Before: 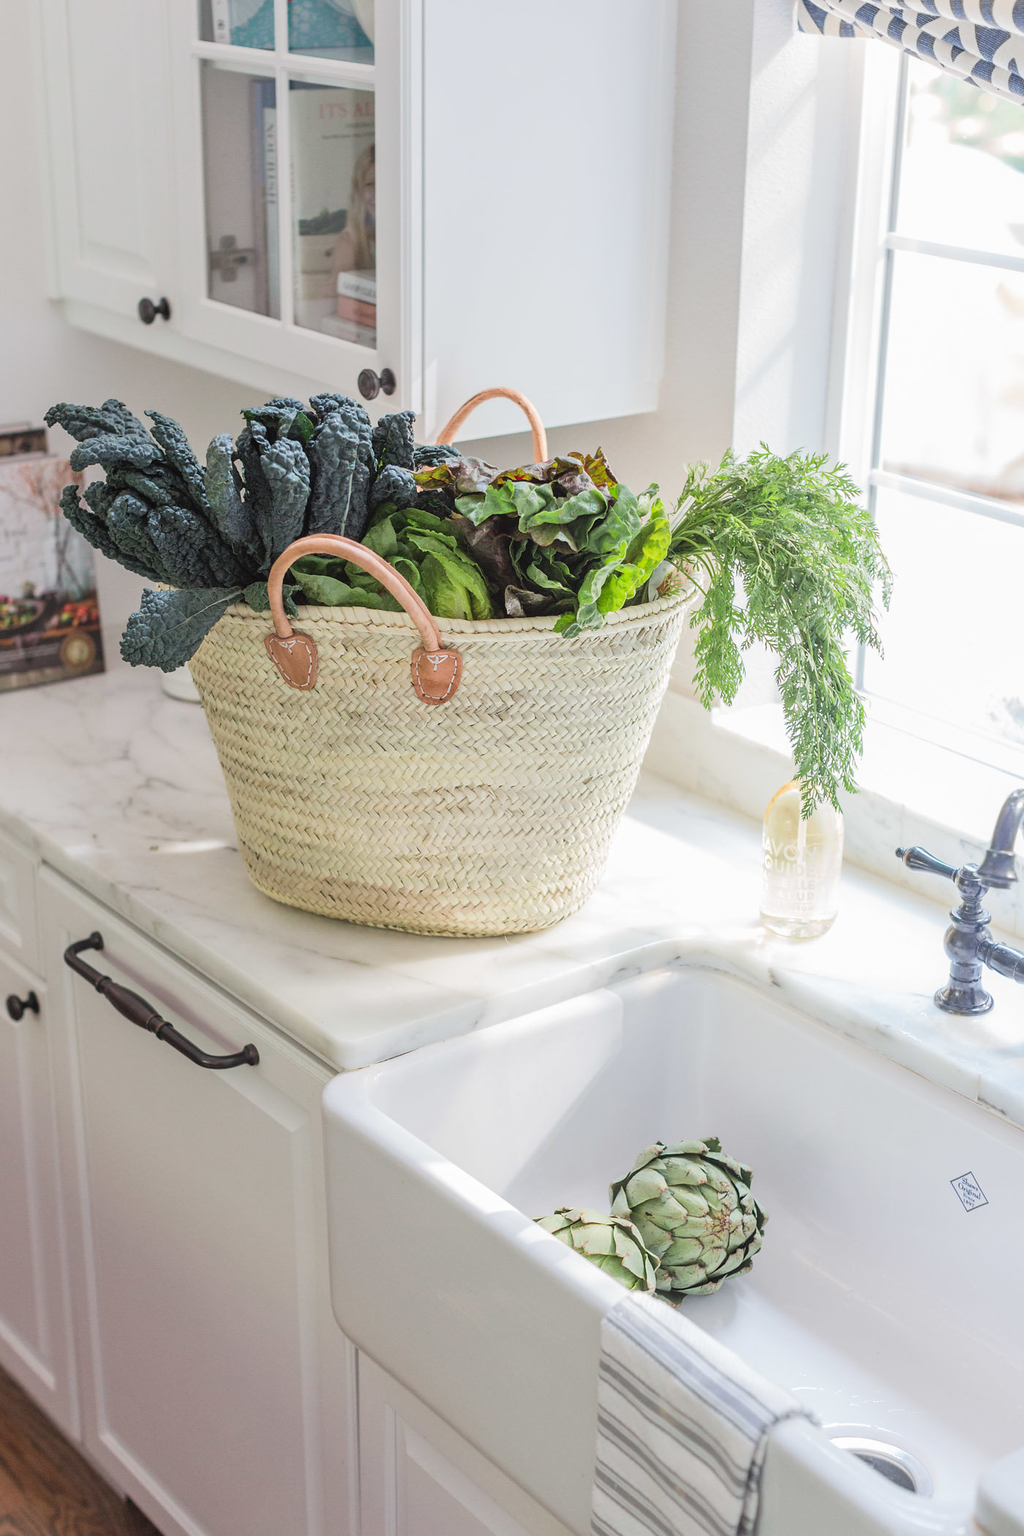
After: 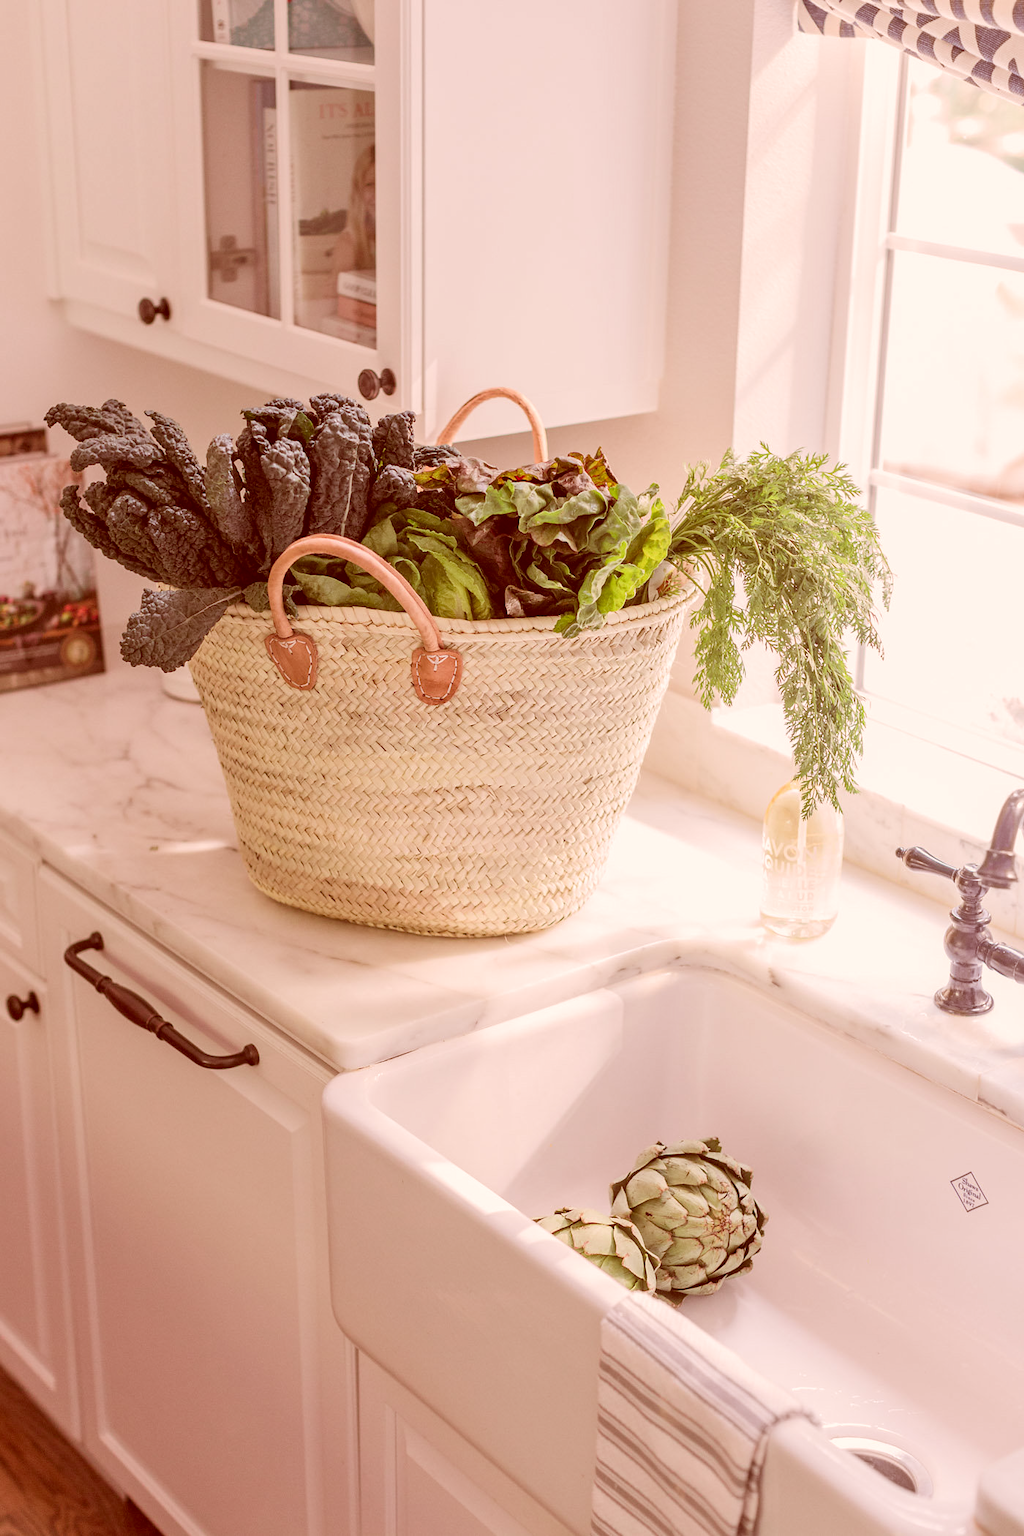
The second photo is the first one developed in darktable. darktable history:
color correction: highlights a* 9.31, highlights b* 8.64, shadows a* 39.44, shadows b* 39.98, saturation 0.817
